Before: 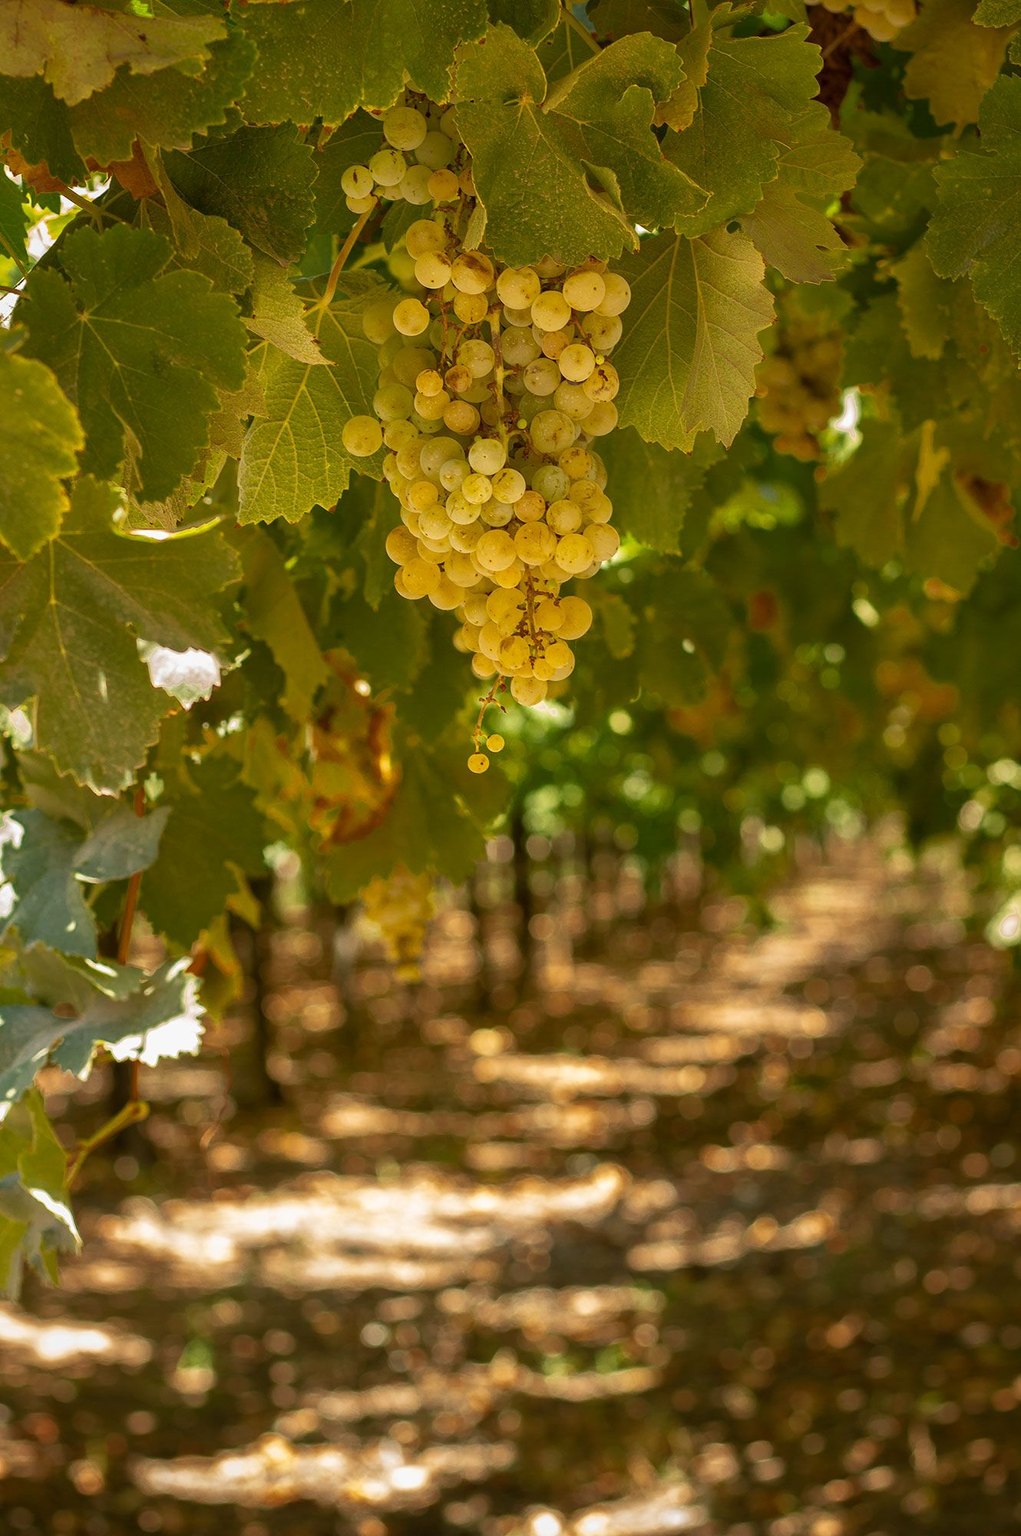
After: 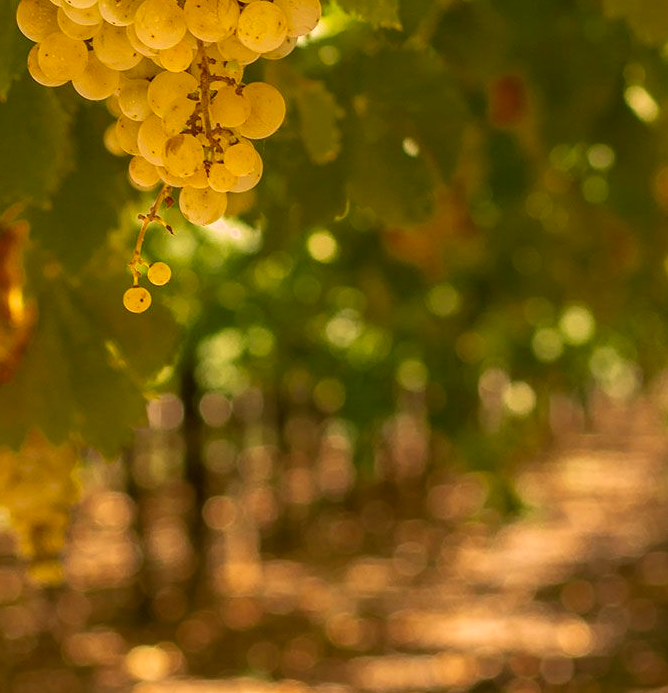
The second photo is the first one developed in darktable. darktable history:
crop: left 36.607%, top 34.735%, right 13.146%, bottom 30.611%
color correction: highlights a* 11.96, highlights b* 11.58
